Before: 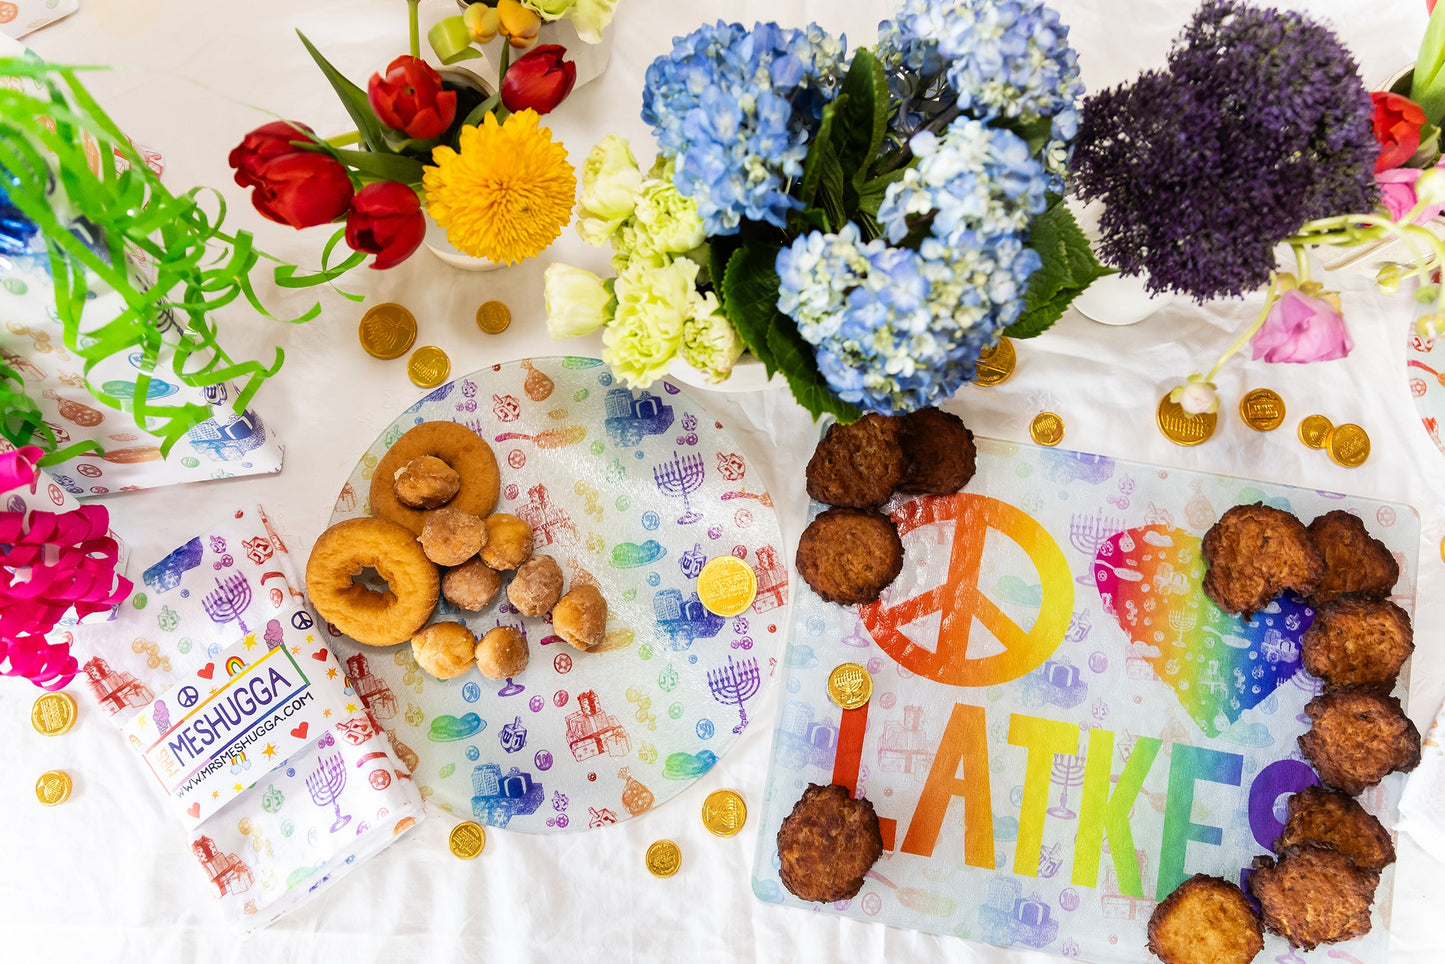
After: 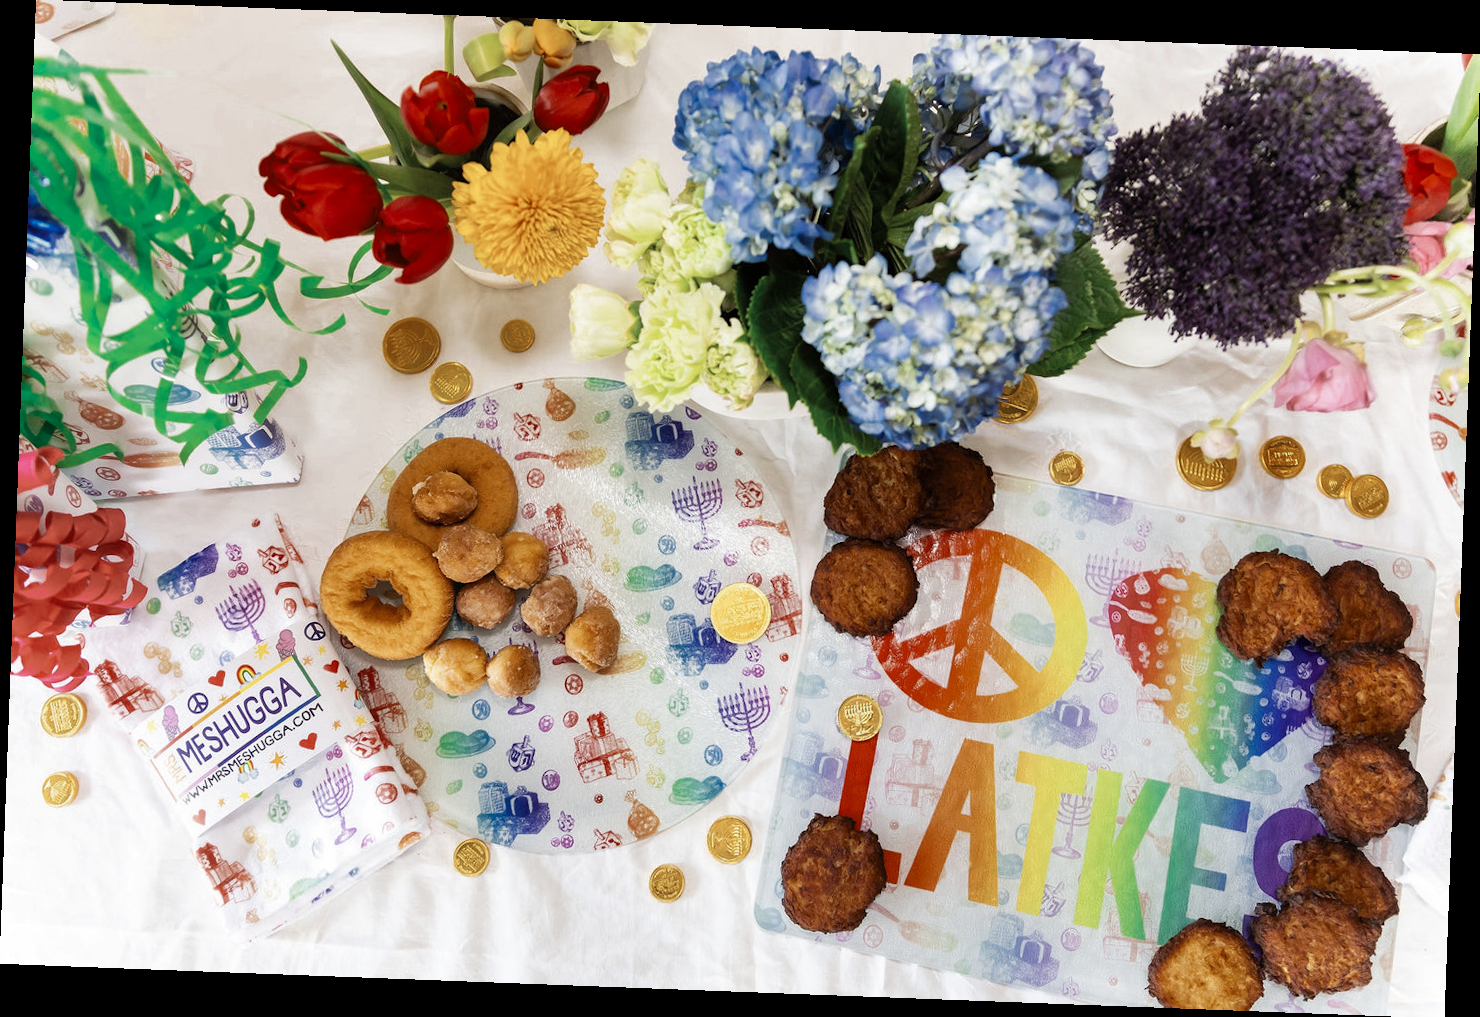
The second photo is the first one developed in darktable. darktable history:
color zones: curves: ch0 [(0, 0.5) (0.125, 0.4) (0.25, 0.5) (0.375, 0.4) (0.5, 0.4) (0.625, 0.35) (0.75, 0.35) (0.875, 0.5)]; ch1 [(0, 0.35) (0.125, 0.45) (0.25, 0.35) (0.375, 0.35) (0.5, 0.35) (0.625, 0.35) (0.75, 0.45) (0.875, 0.35)]; ch2 [(0, 0.6) (0.125, 0.5) (0.25, 0.5) (0.375, 0.6) (0.5, 0.6) (0.625, 0.5) (0.75, 0.5) (0.875, 0.5)]
rotate and perspective: rotation 2.17°, automatic cropping off
